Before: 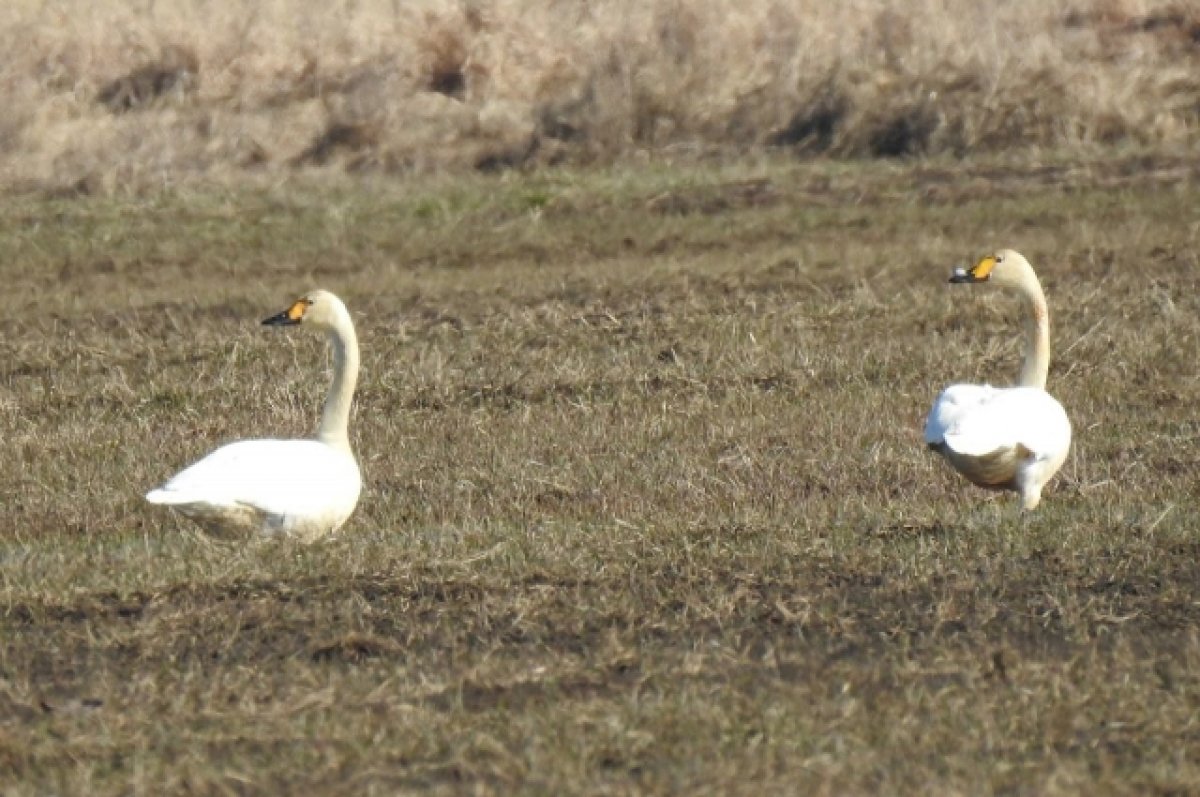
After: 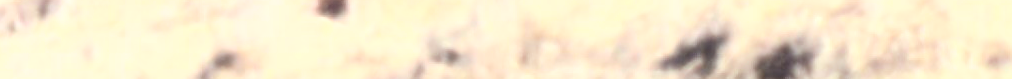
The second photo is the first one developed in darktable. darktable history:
bloom: size 0%, threshold 54.82%, strength 8.31%
crop and rotate: left 9.644%, top 9.491%, right 6.021%, bottom 80.509%
color balance rgb: shadows lift › chroma 9.92%, shadows lift › hue 45.12°, power › luminance 3.26%, power › hue 231.93°, global offset › luminance 0.4%, global offset › chroma 0.21%, global offset › hue 255.02°
exposure: black level correction 0, exposure 1.45 EV, compensate exposure bias true, compensate highlight preservation false
